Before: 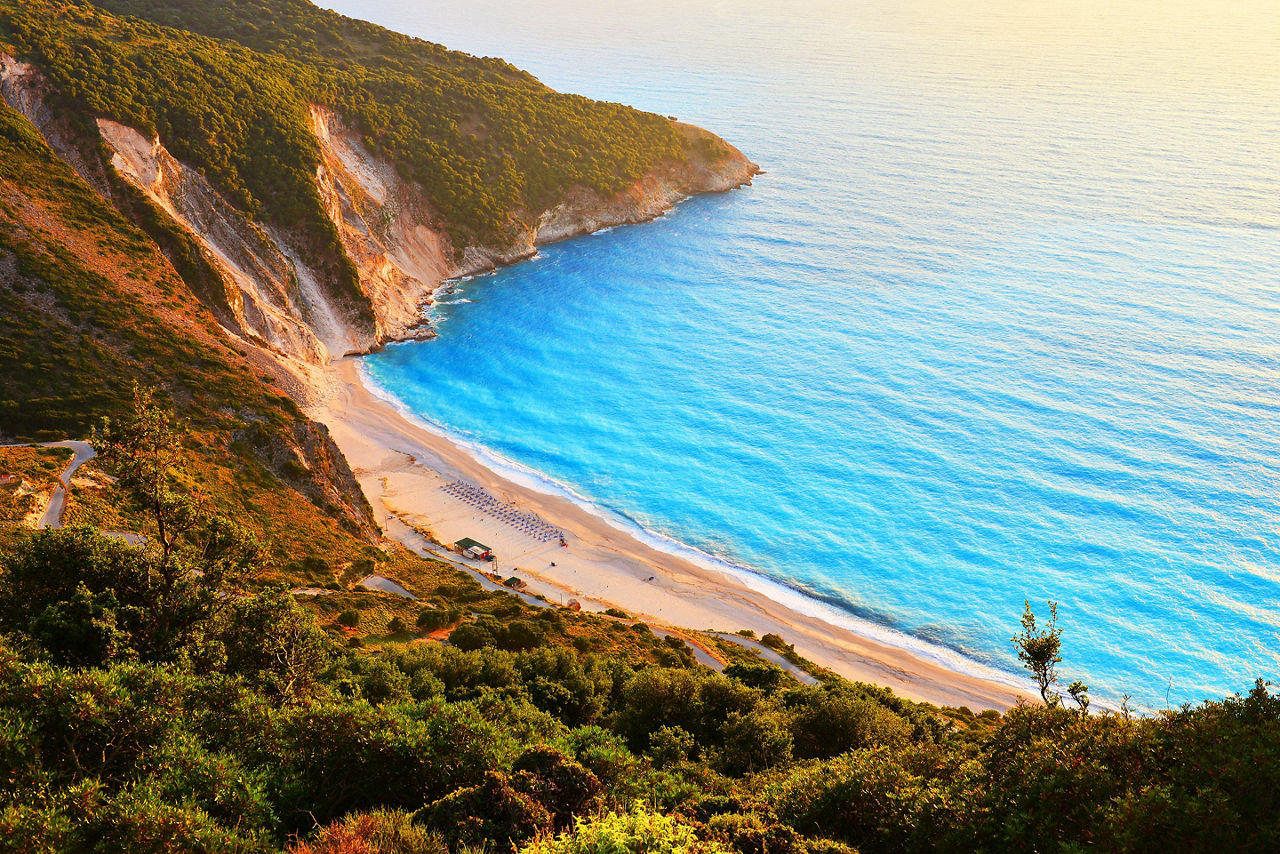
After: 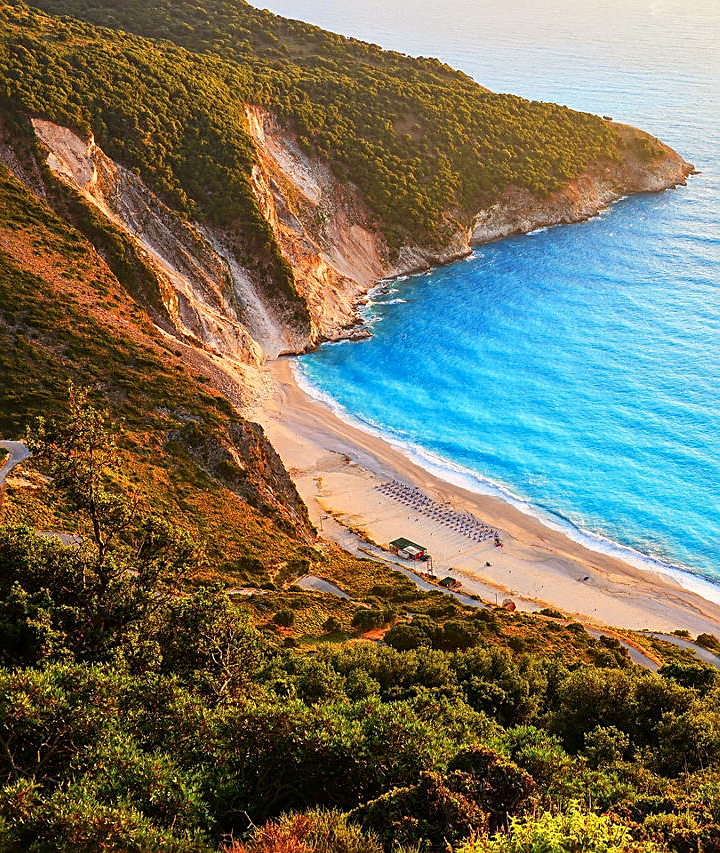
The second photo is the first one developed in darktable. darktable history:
crop: left 5.114%, right 38.589%
local contrast: on, module defaults
sharpen: on, module defaults
